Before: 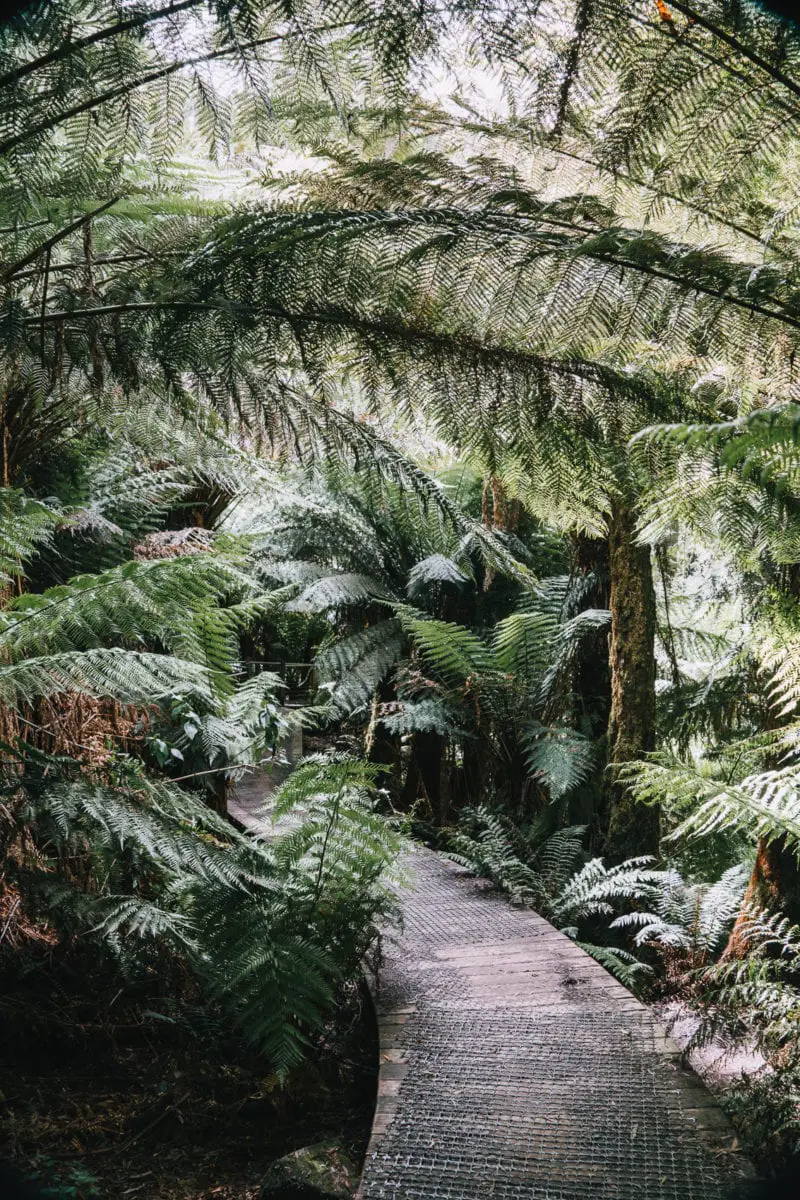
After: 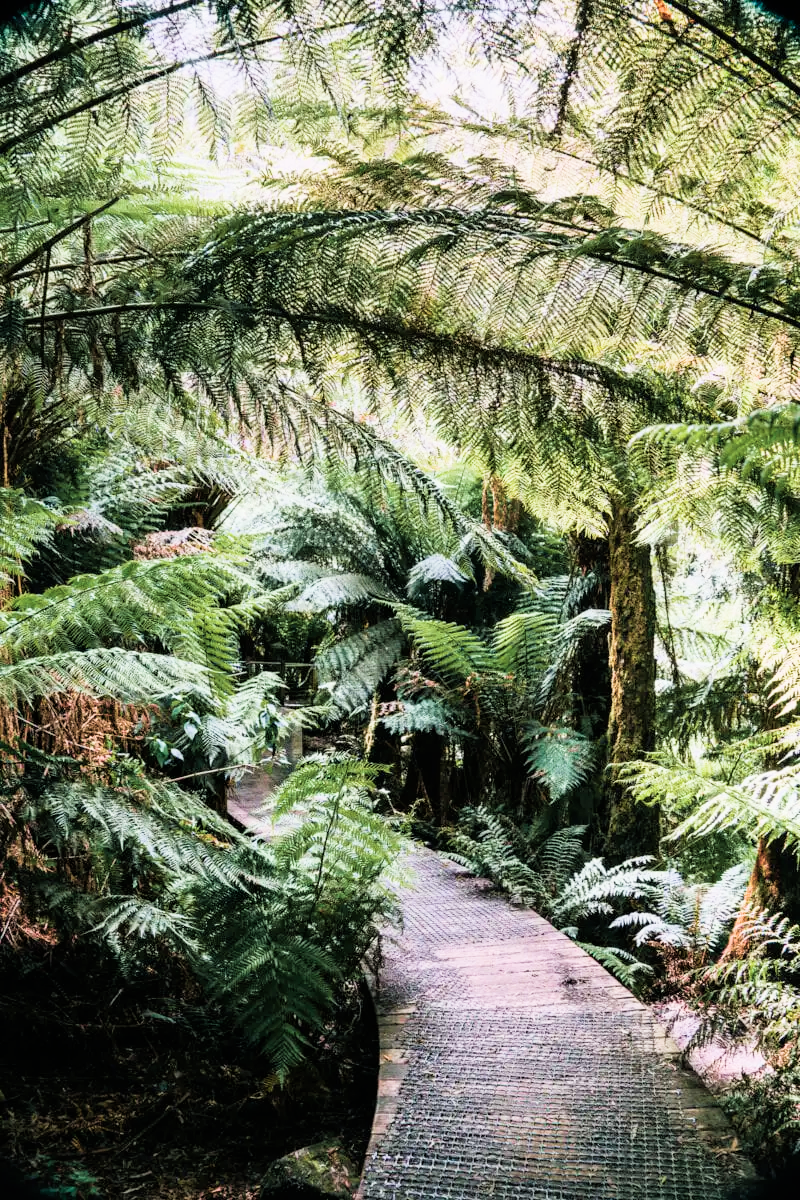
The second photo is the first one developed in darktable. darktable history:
contrast brightness saturation: saturation -0.17
velvia: strength 73.4%
exposure: black level correction 0, exposure 0.898 EV, compensate exposure bias true, compensate highlight preservation false
filmic rgb: black relative exposure -8.01 EV, white relative exposure 4 EV, hardness 4.21, latitude 49.62%, contrast 1.101
